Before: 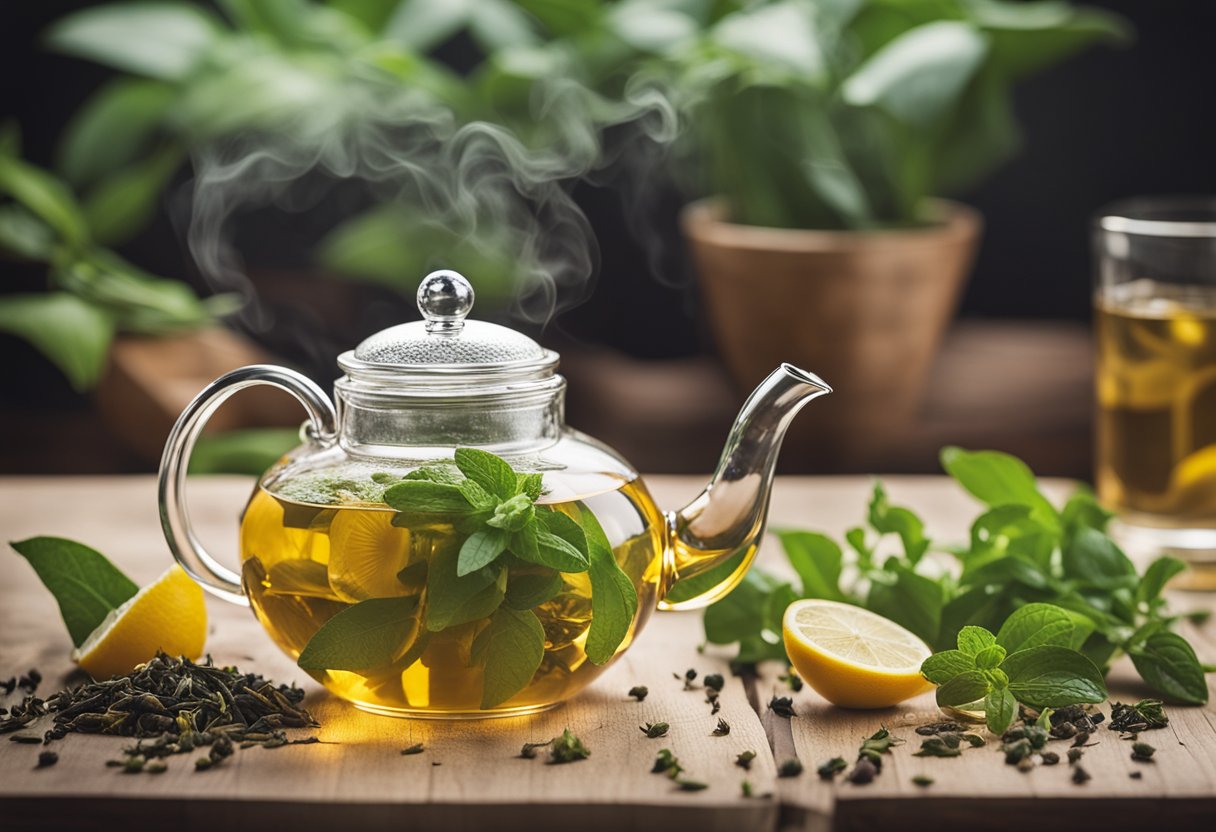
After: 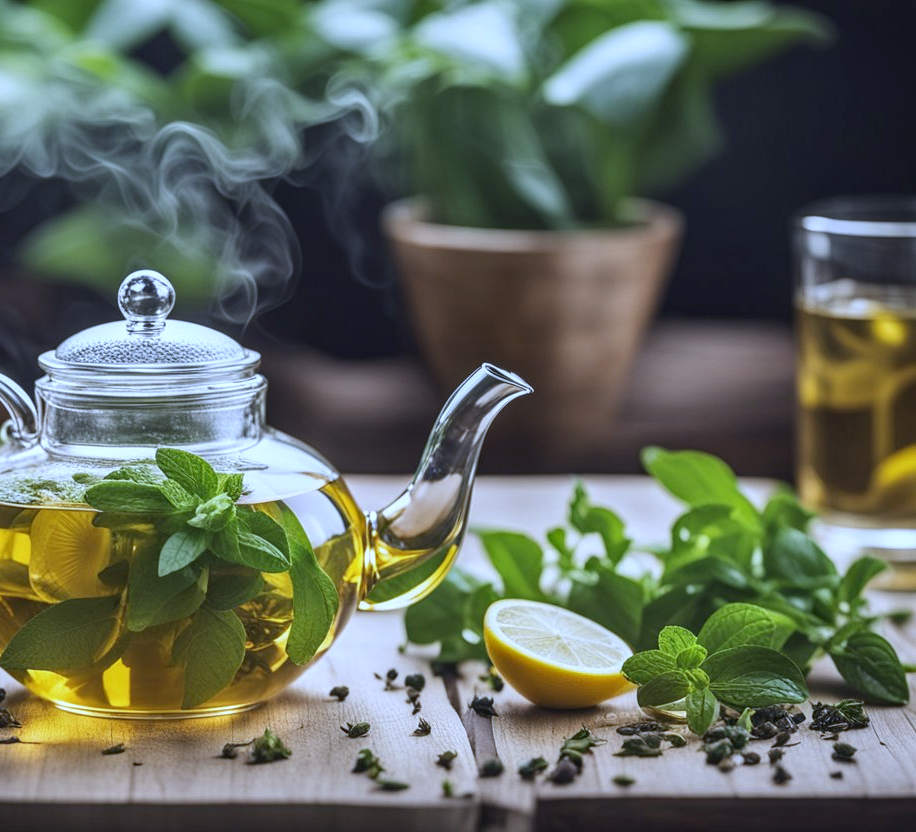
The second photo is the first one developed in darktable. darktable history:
local contrast: on, module defaults
crop and rotate: left 24.6%
white balance: red 0.871, blue 1.249
